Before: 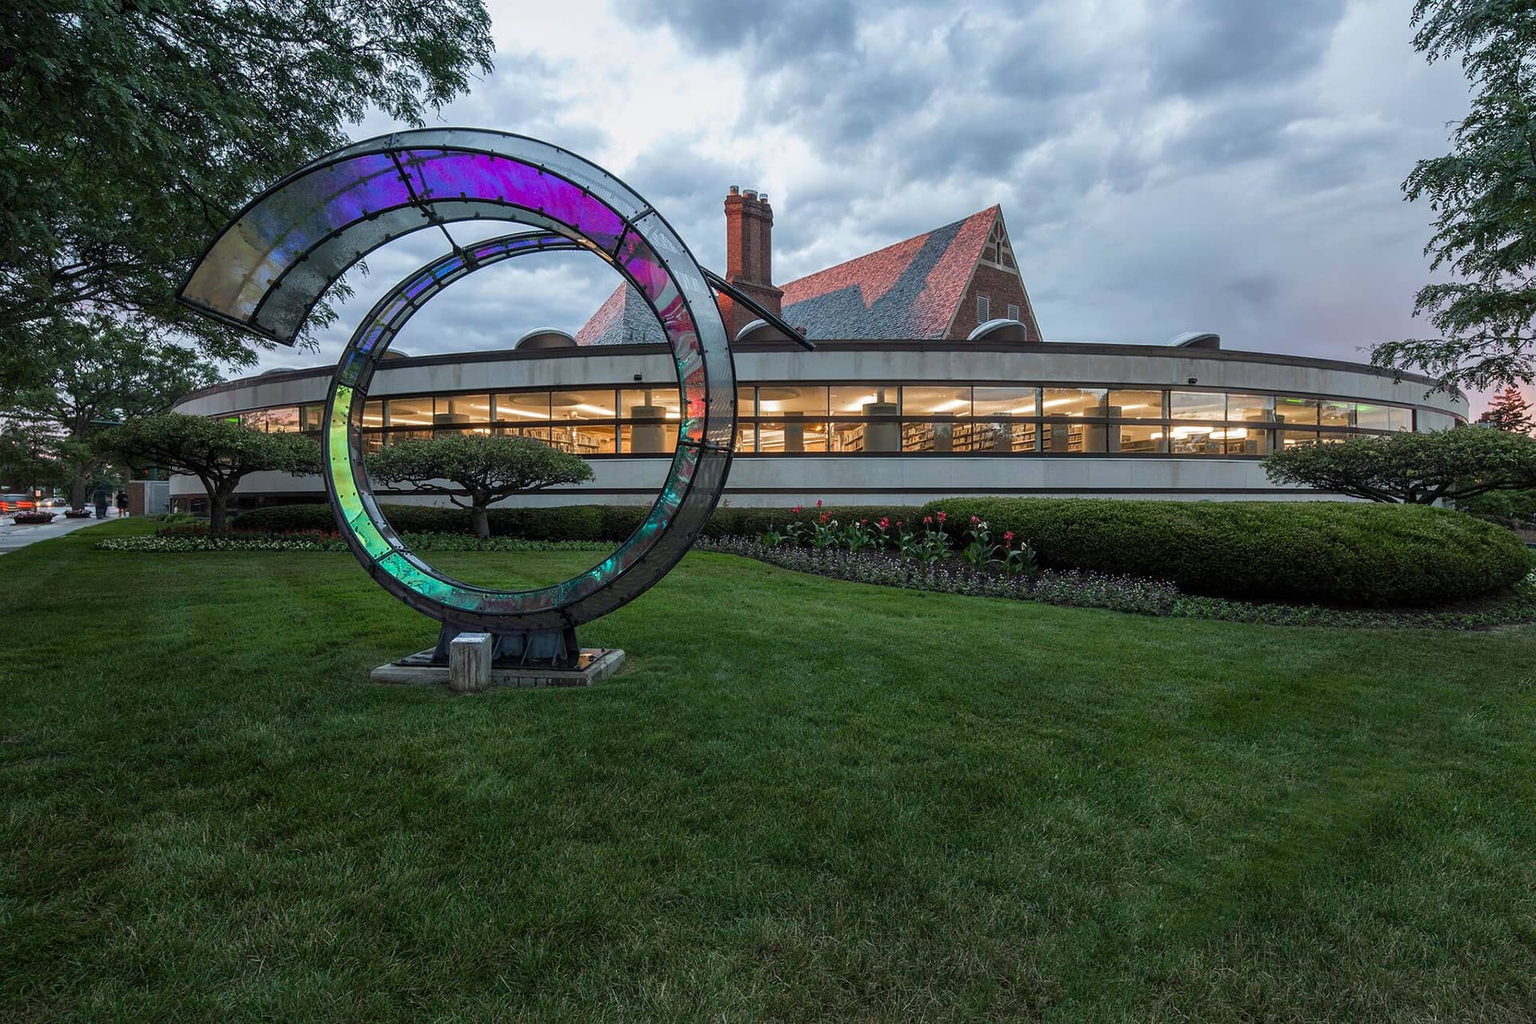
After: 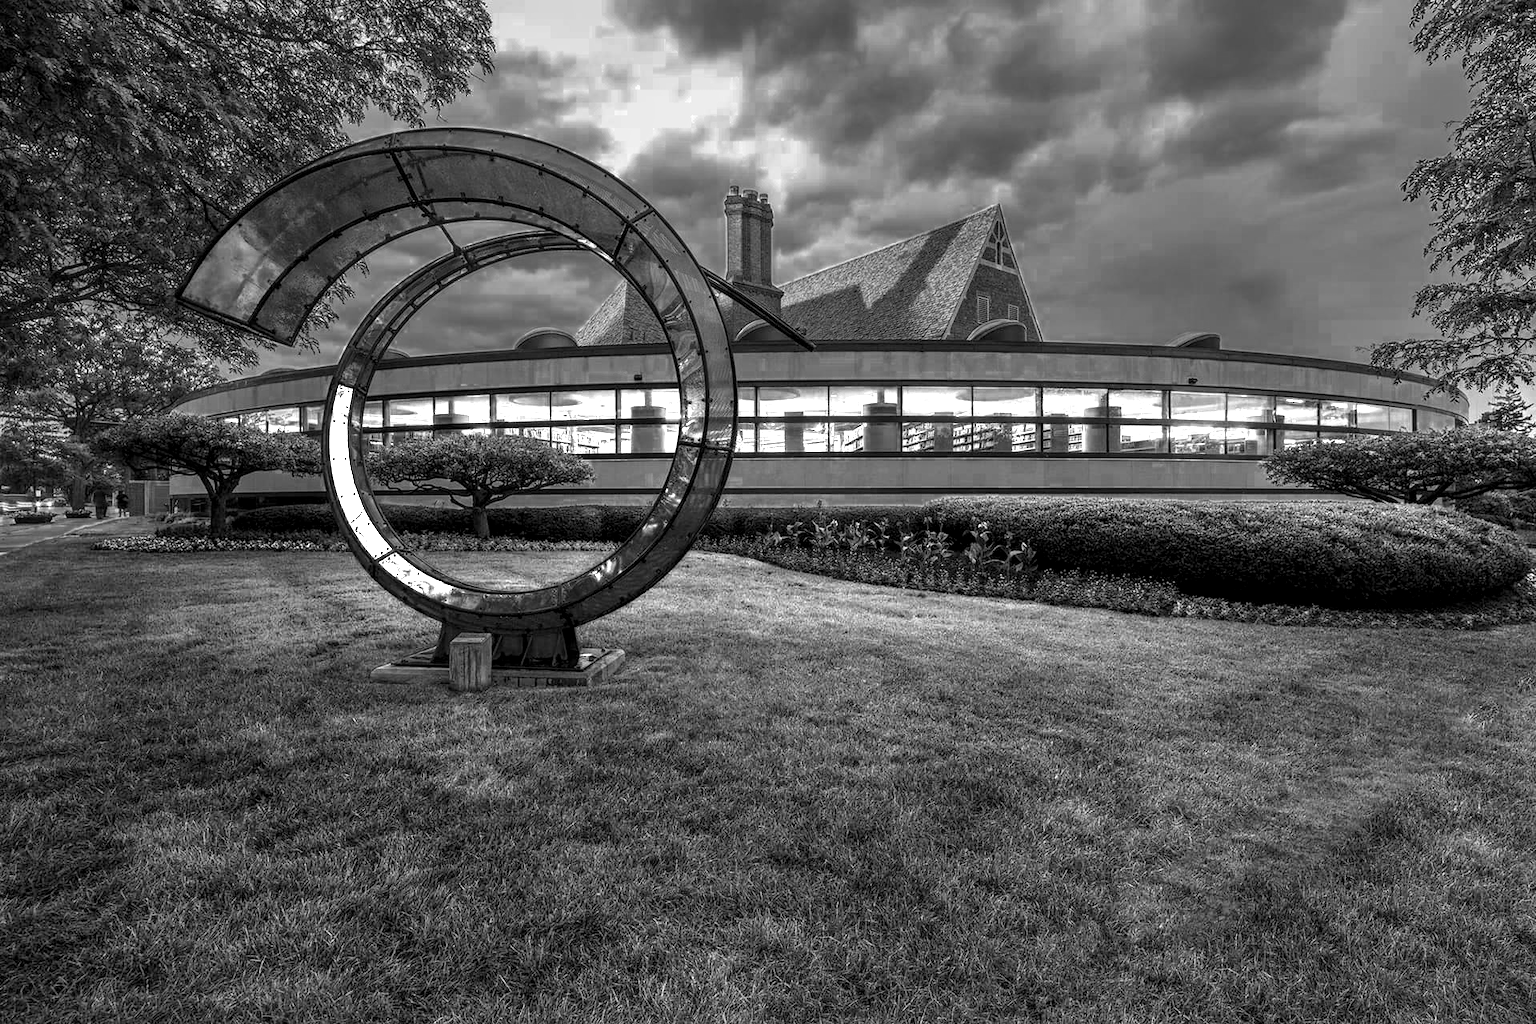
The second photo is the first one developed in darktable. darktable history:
local contrast: detail 130%
color balance rgb: linear chroma grading › global chroma 15%, perceptual saturation grading › global saturation 30%
color zones: curves: ch0 [(0, 0.554) (0.146, 0.662) (0.293, 0.86) (0.503, 0.774) (0.637, 0.106) (0.74, 0.072) (0.866, 0.488) (0.998, 0.569)]; ch1 [(0, 0) (0.143, 0) (0.286, 0) (0.429, 0) (0.571, 0) (0.714, 0) (0.857, 0)]
